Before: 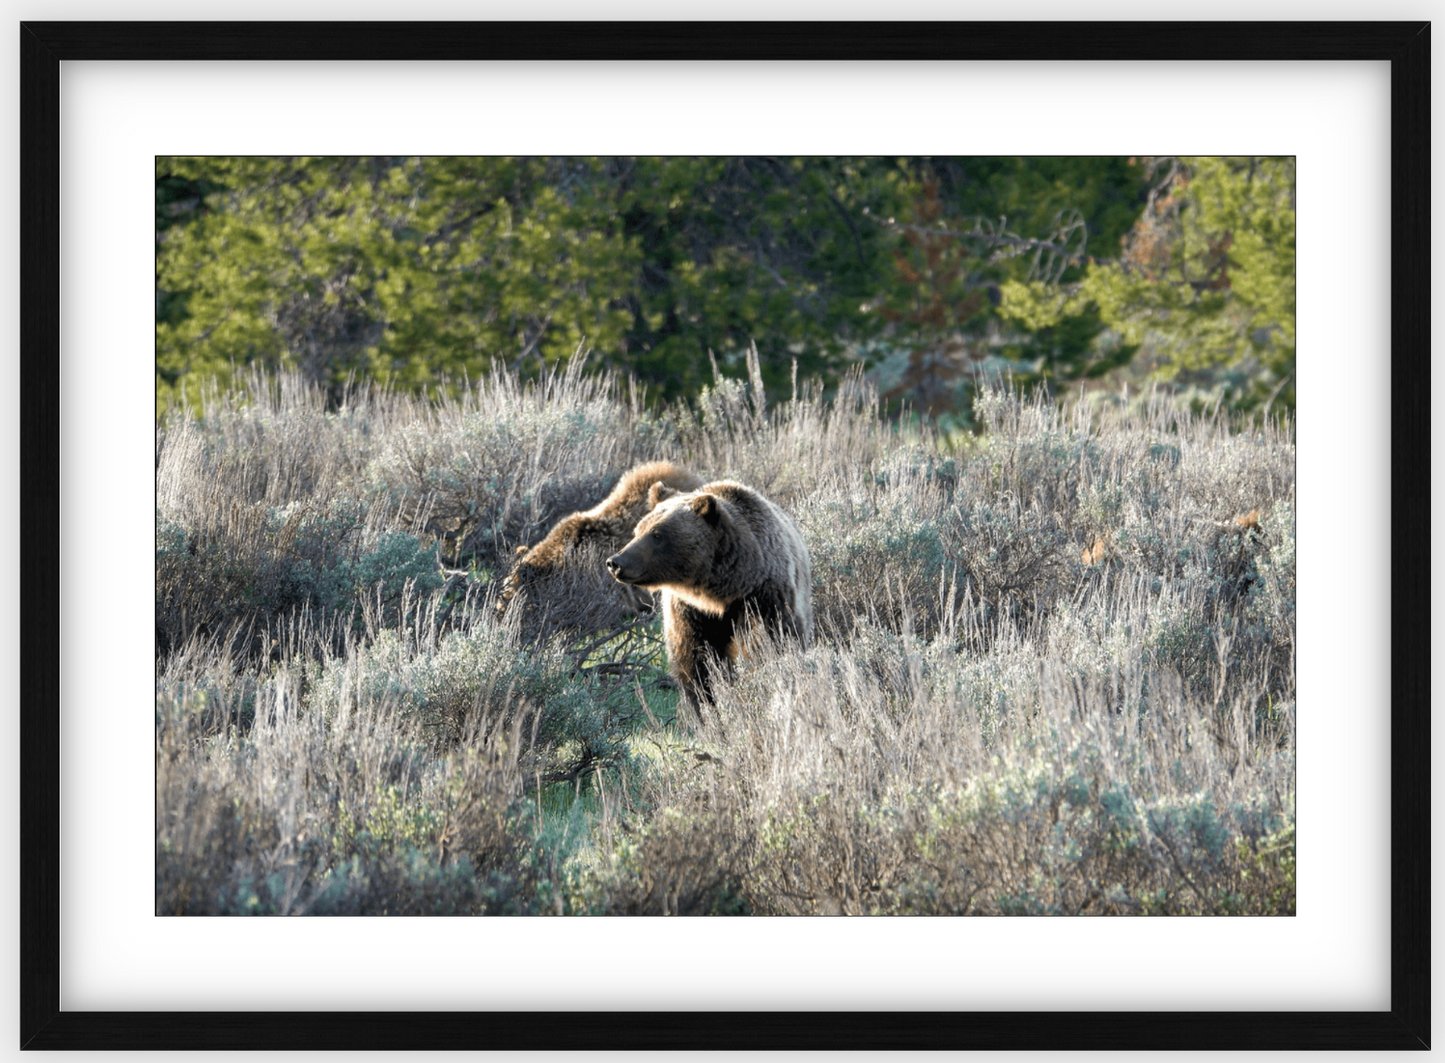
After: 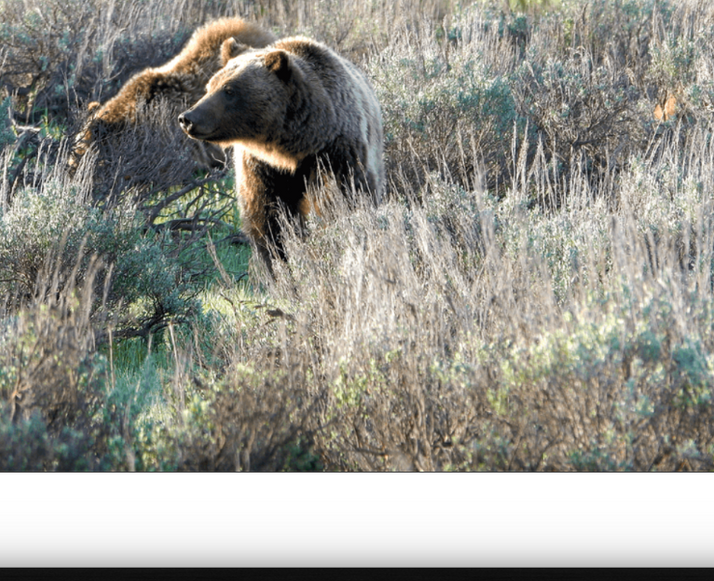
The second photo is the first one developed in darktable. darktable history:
crop: left 29.672%, top 41.786%, right 20.851%, bottom 3.487%
color zones: curves: ch0 [(0, 0.613) (0.01, 0.613) (0.245, 0.448) (0.498, 0.529) (0.642, 0.665) (0.879, 0.777) (0.99, 0.613)]; ch1 [(0, 0) (0.143, 0) (0.286, 0) (0.429, 0) (0.571, 0) (0.714, 0) (0.857, 0)], mix -121.96%
